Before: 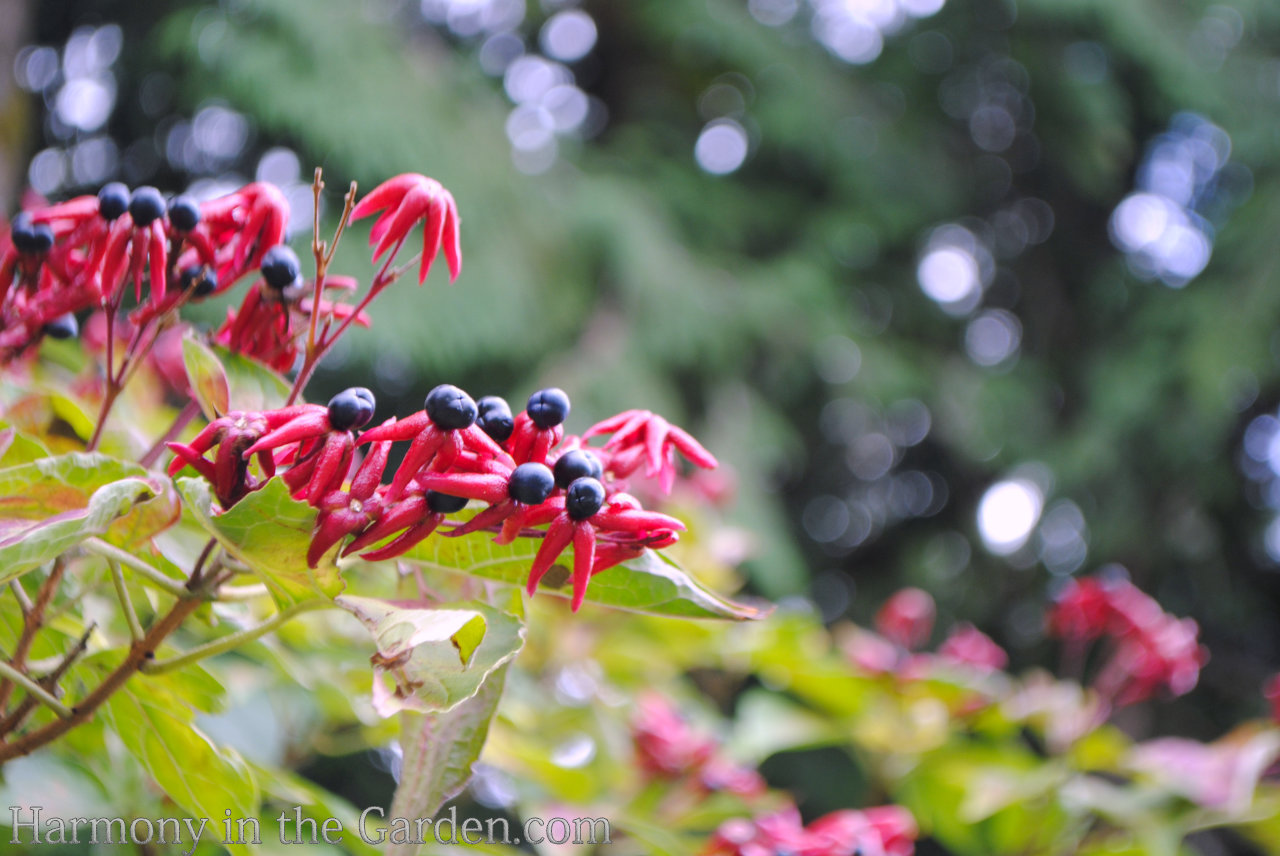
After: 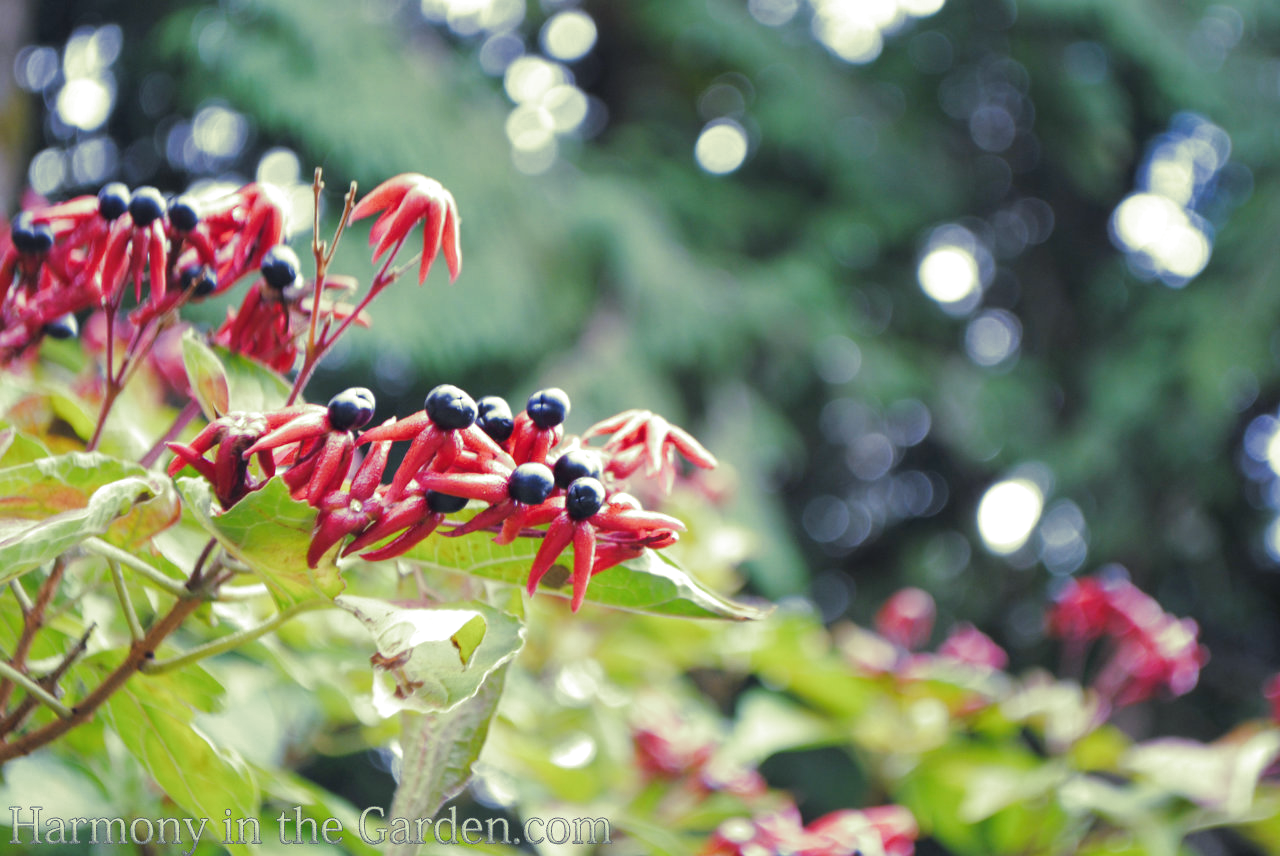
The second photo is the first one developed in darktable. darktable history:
split-toning: shadows › hue 290.82°, shadows › saturation 0.34, highlights › saturation 0.38, balance 0, compress 50%
color calibration: illuminant Planckian (black body), adaptation linear Bradford (ICC v4), x 0.364, y 0.367, temperature 4417.56 K, saturation algorithm version 1 (2020)
exposure: exposure 0.2 EV, compensate highlight preservation false
